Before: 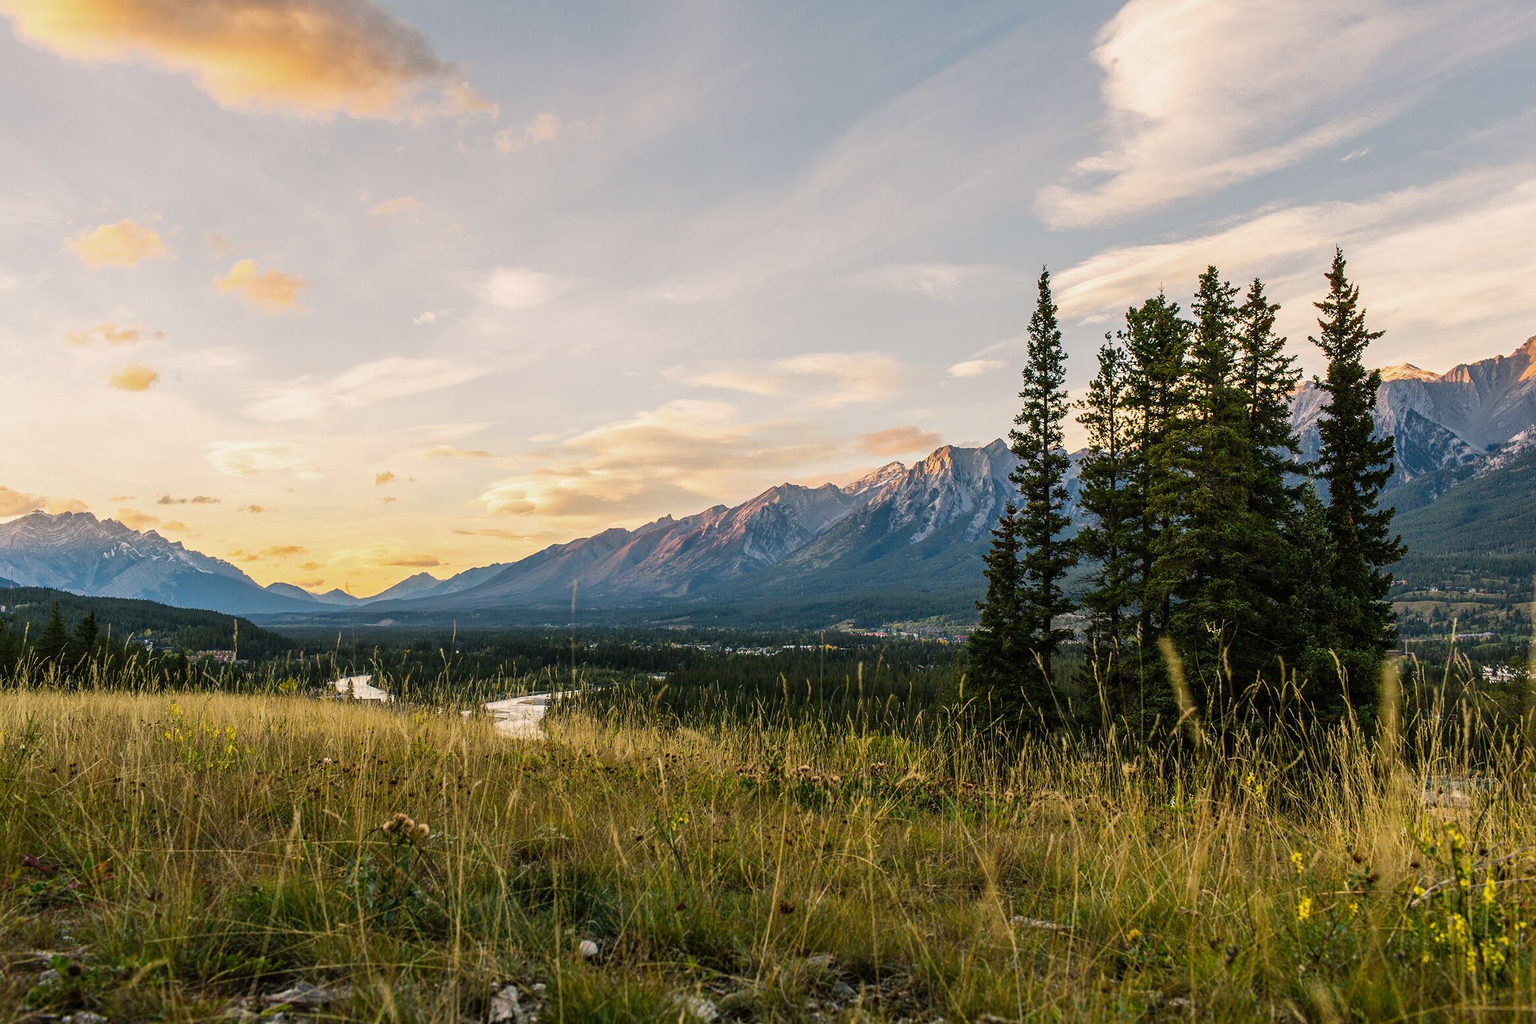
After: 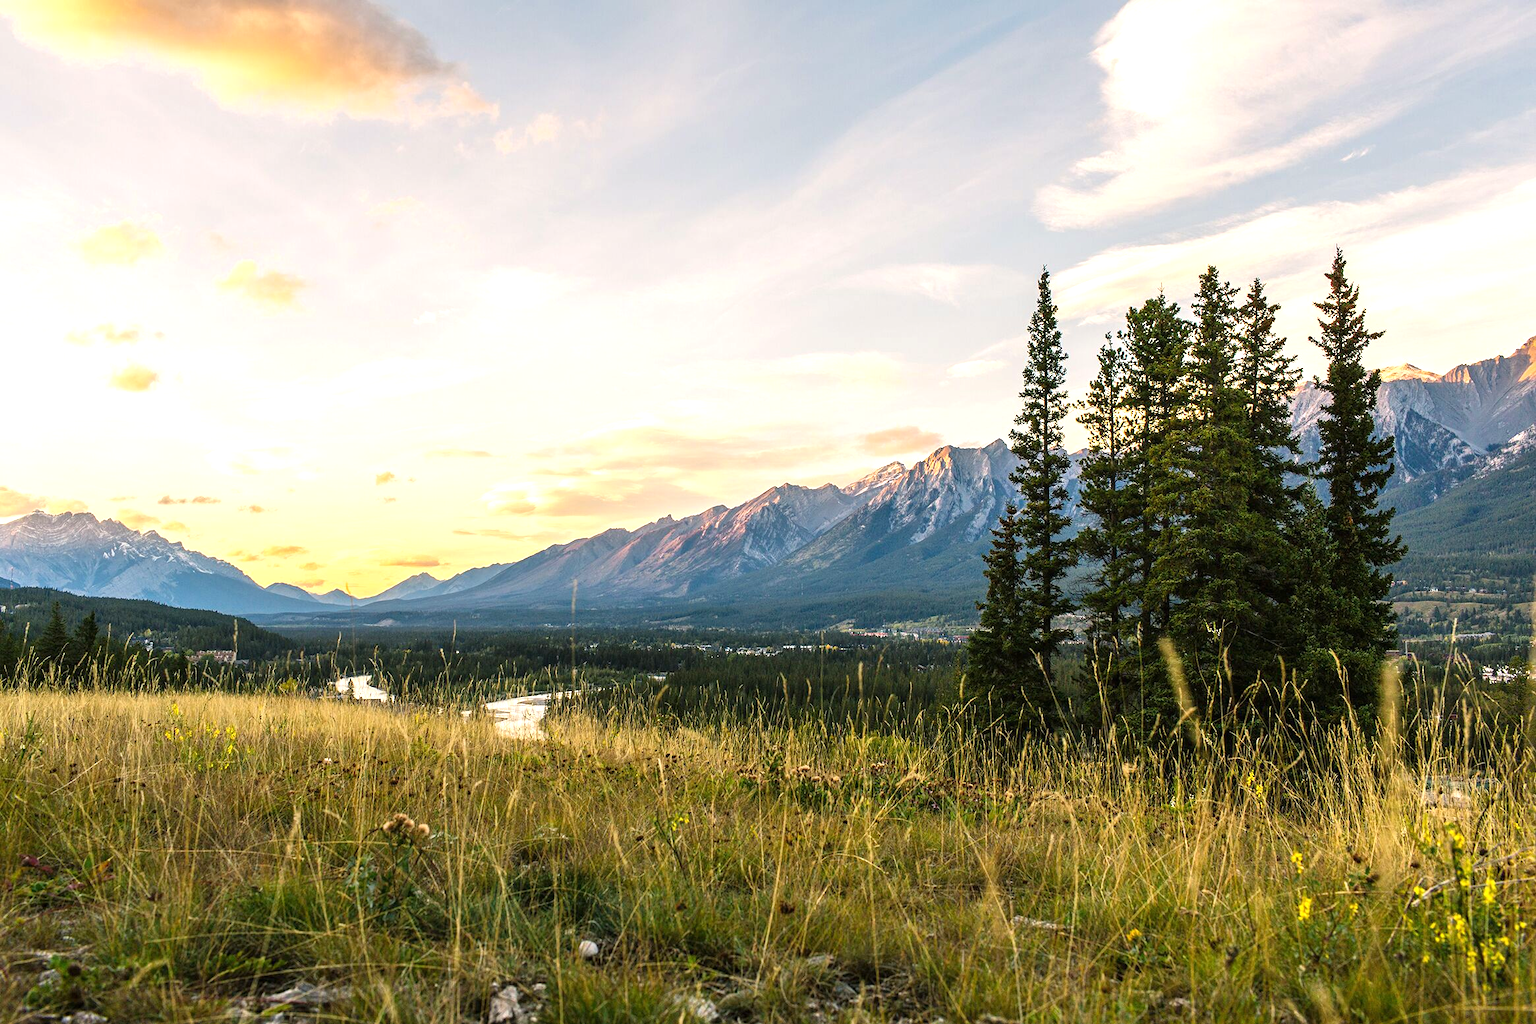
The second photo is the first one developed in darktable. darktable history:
exposure: black level correction 0, exposure 0.697 EV, compensate exposure bias true, compensate highlight preservation false
